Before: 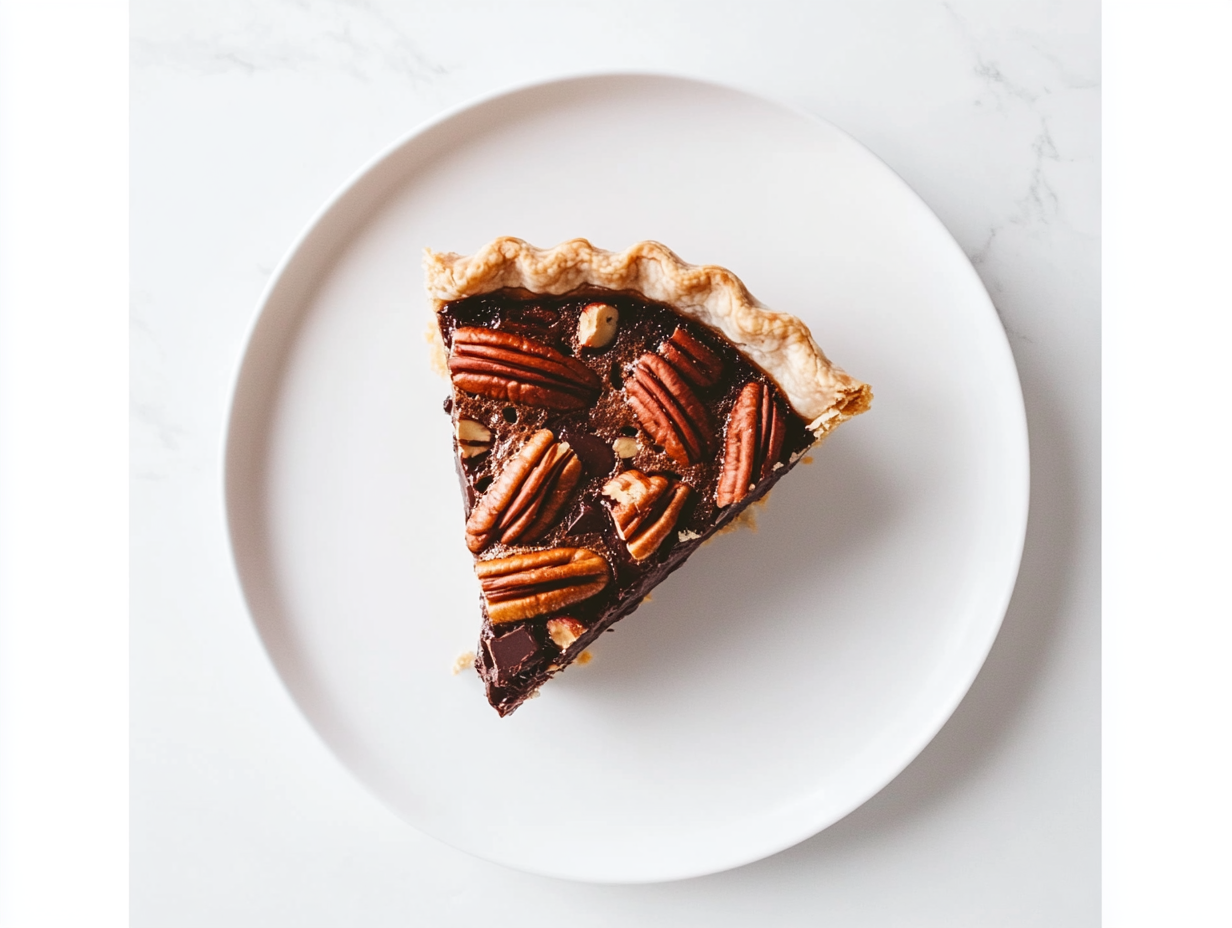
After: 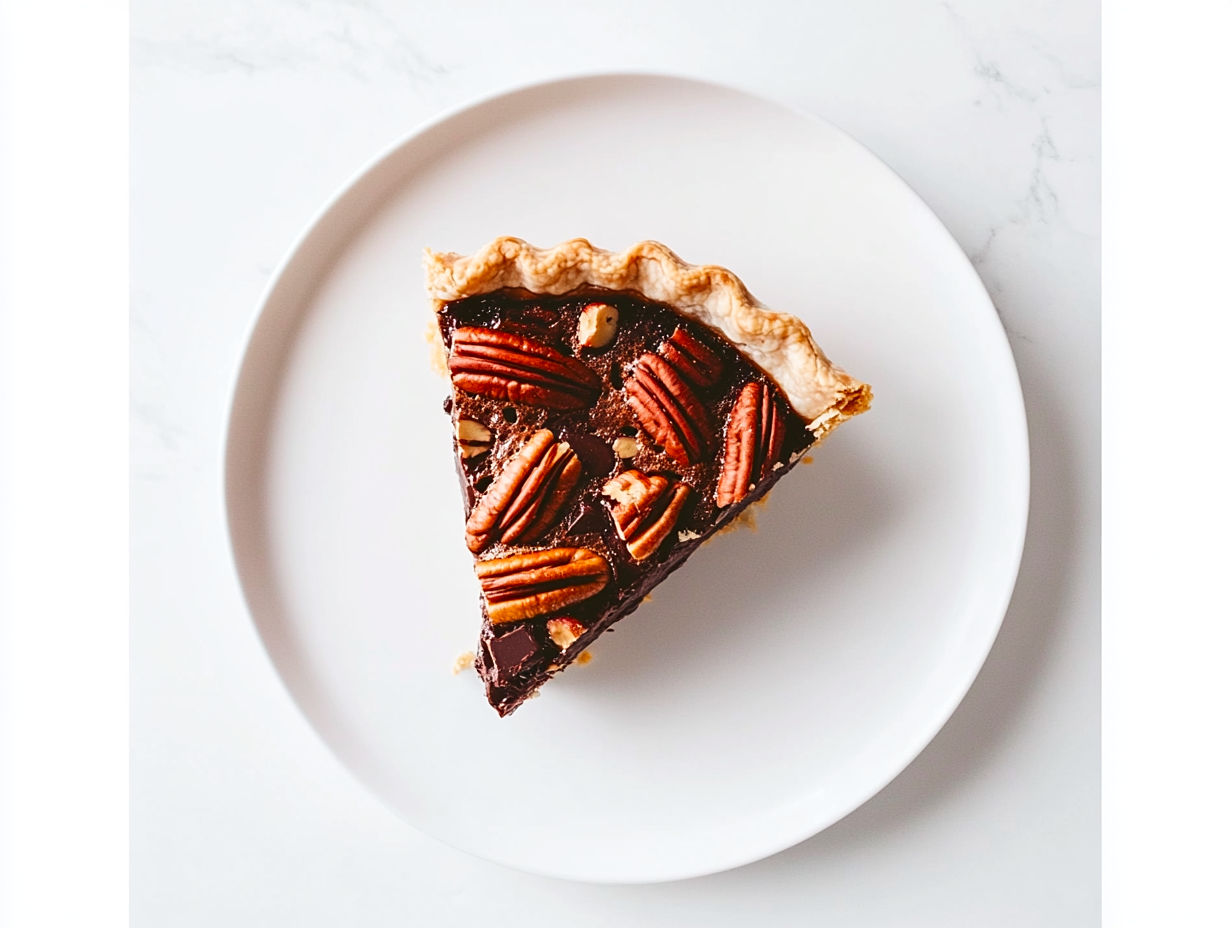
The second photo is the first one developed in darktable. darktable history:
contrast brightness saturation: contrast 0.08, saturation 0.198
sharpen: amount 0.209
